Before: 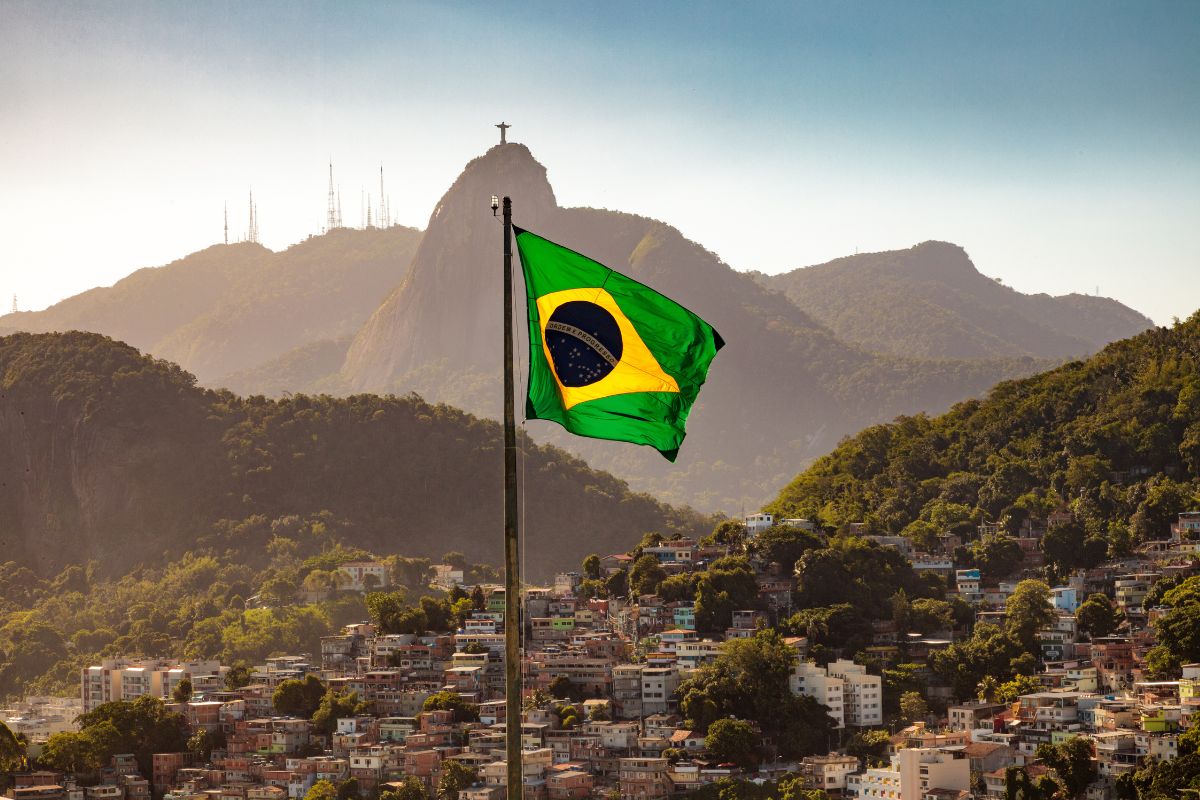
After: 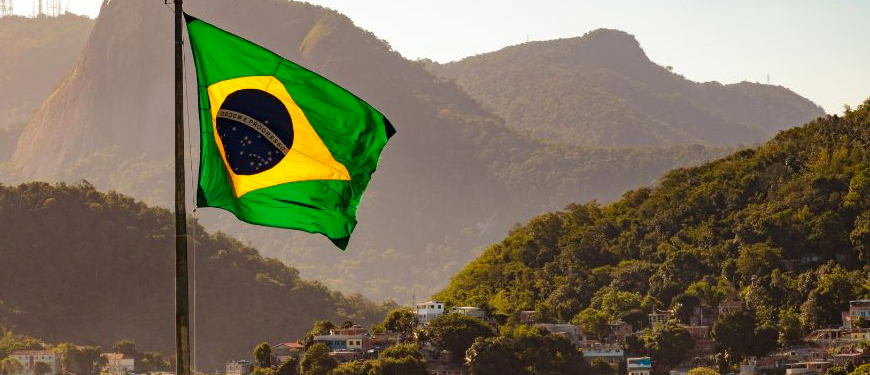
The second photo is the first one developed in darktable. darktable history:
contrast brightness saturation: saturation 0.102
crop and rotate: left 27.472%, top 26.682%, bottom 26.436%
